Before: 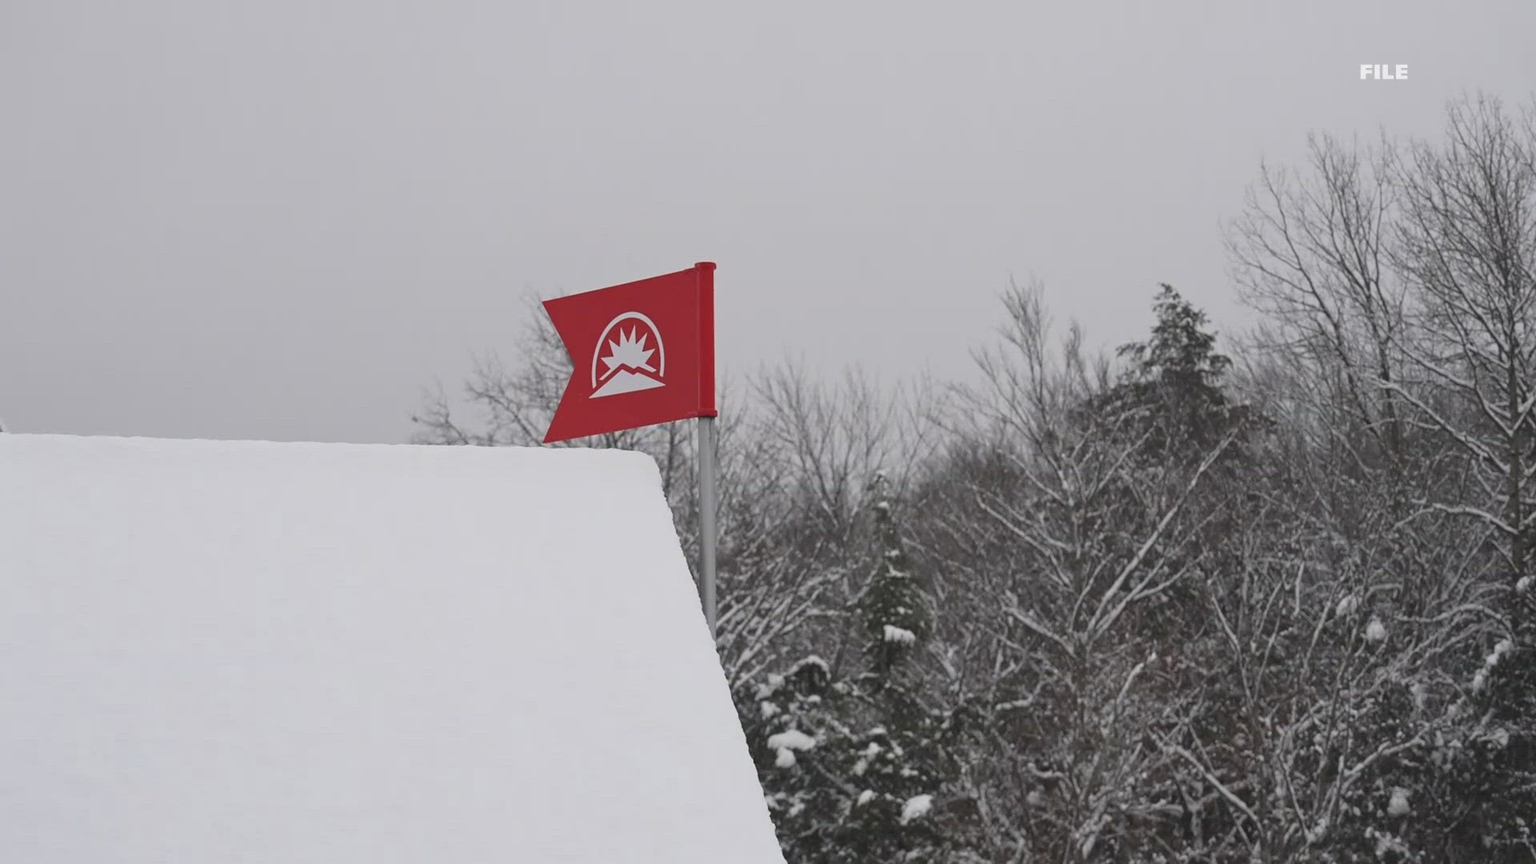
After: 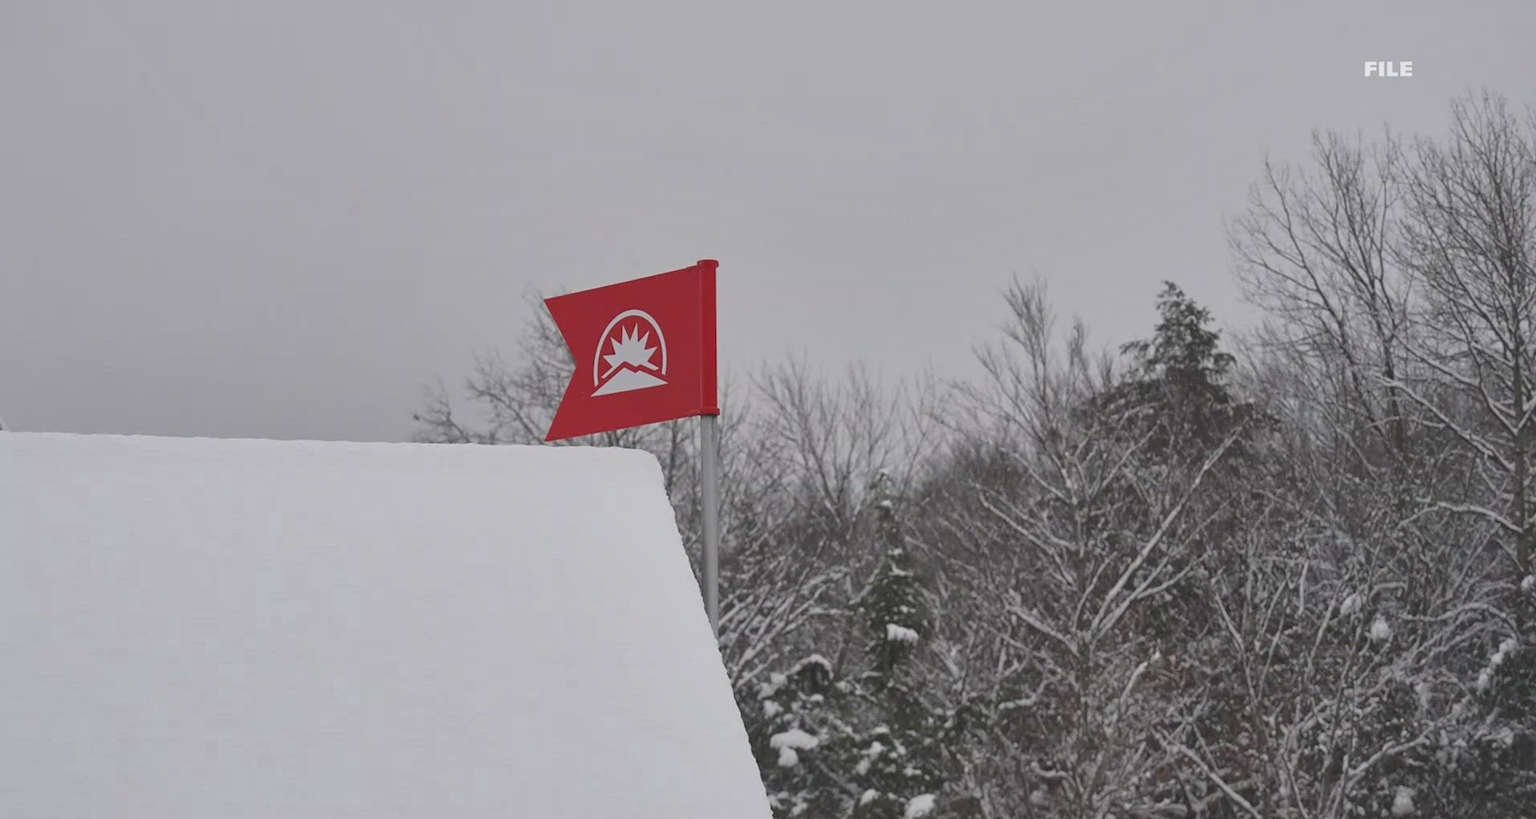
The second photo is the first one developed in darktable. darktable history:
crop: top 0.384%, right 0.263%, bottom 4.999%
shadows and highlights: on, module defaults
